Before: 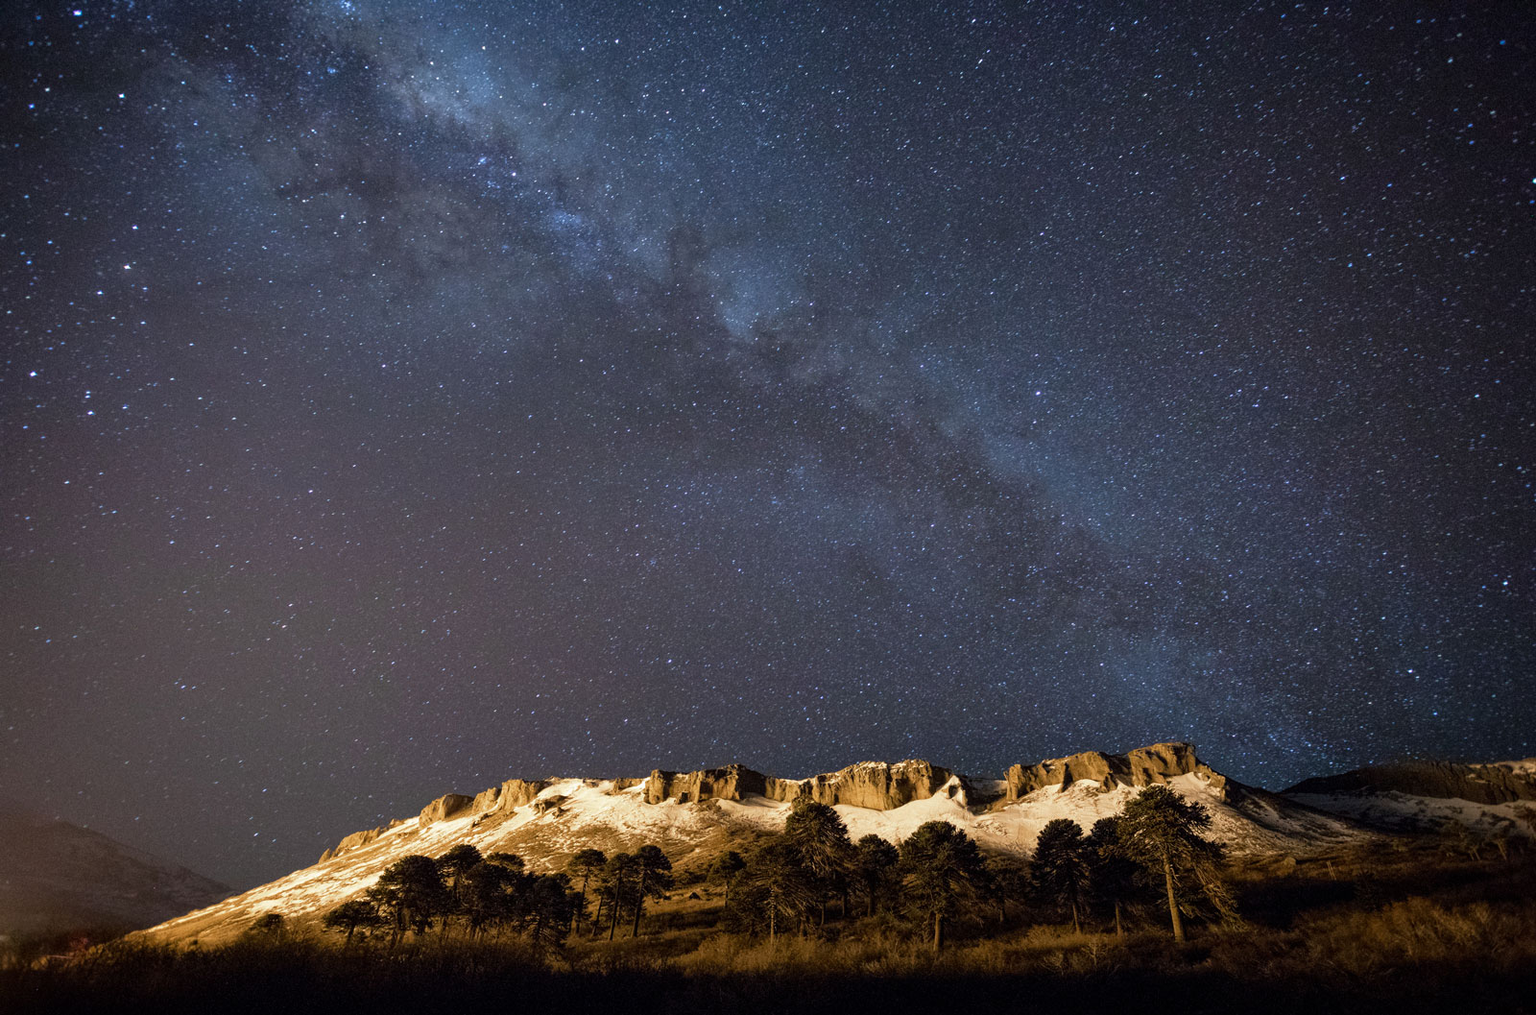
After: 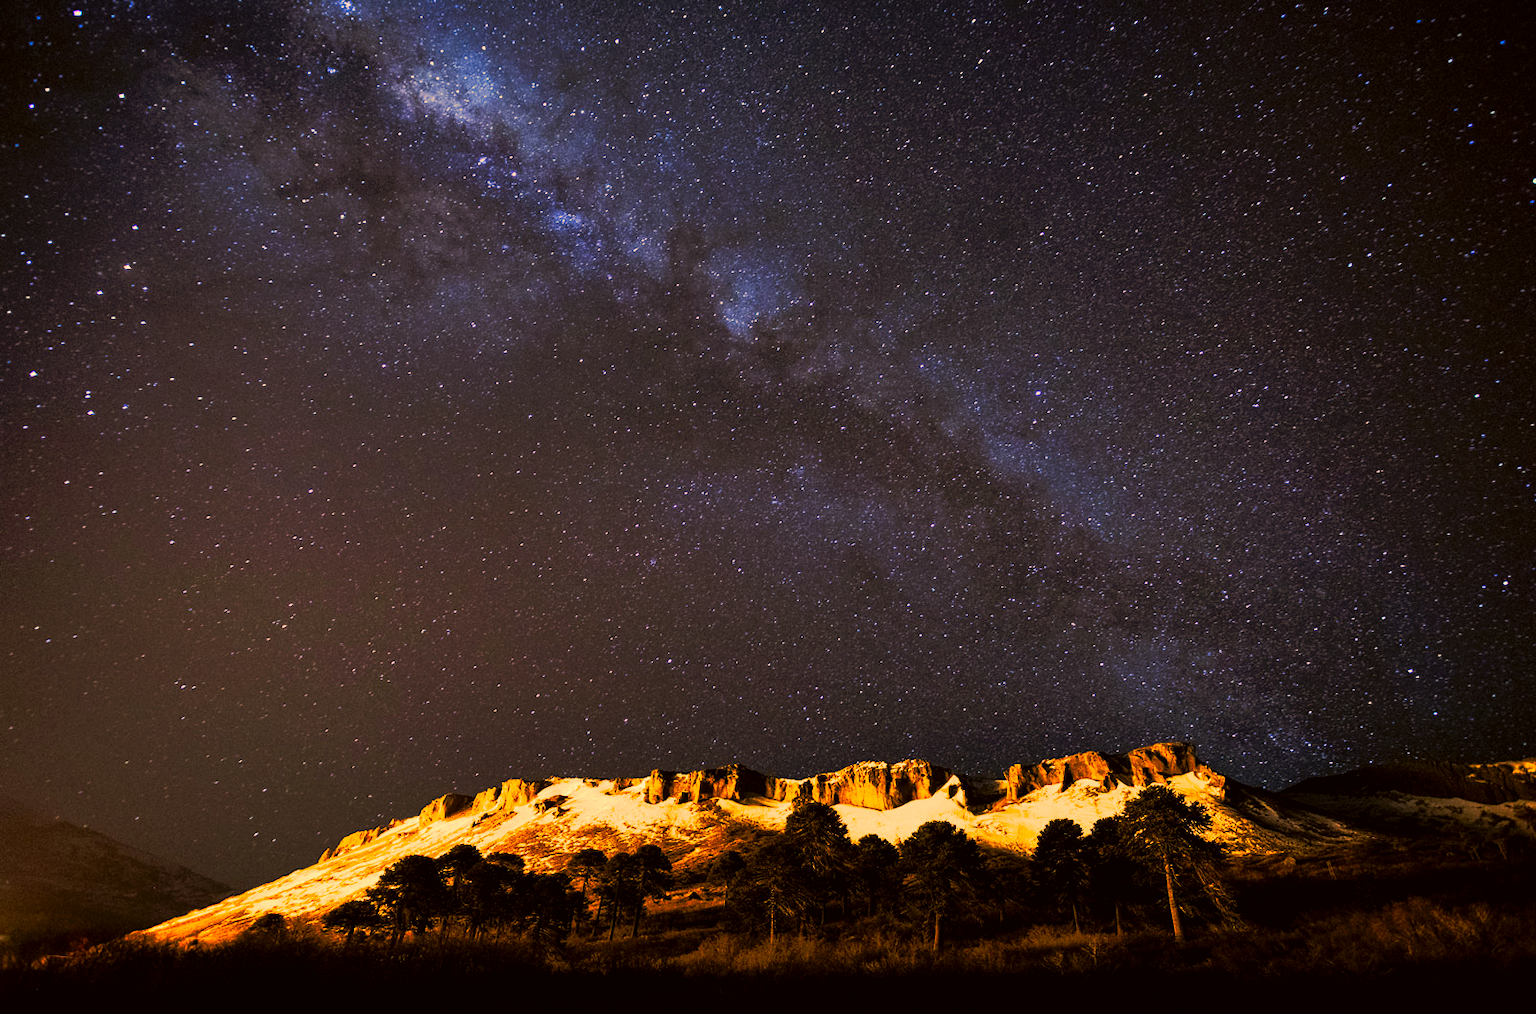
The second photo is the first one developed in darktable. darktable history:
color correction: highlights a* 17.94, highlights b* 35.39, shadows a* 1.48, shadows b* 6.42, saturation 1.01
tone curve: curves: ch0 [(0, 0) (0.003, 0.002) (0.011, 0.002) (0.025, 0.002) (0.044, 0.007) (0.069, 0.014) (0.1, 0.026) (0.136, 0.04) (0.177, 0.061) (0.224, 0.1) (0.277, 0.151) (0.335, 0.198) (0.399, 0.272) (0.468, 0.387) (0.543, 0.553) (0.623, 0.716) (0.709, 0.8) (0.801, 0.855) (0.898, 0.897) (1, 1)], preserve colors none
shadows and highlights: shadows 37.27, highlights -28.18, soften with gaussian
